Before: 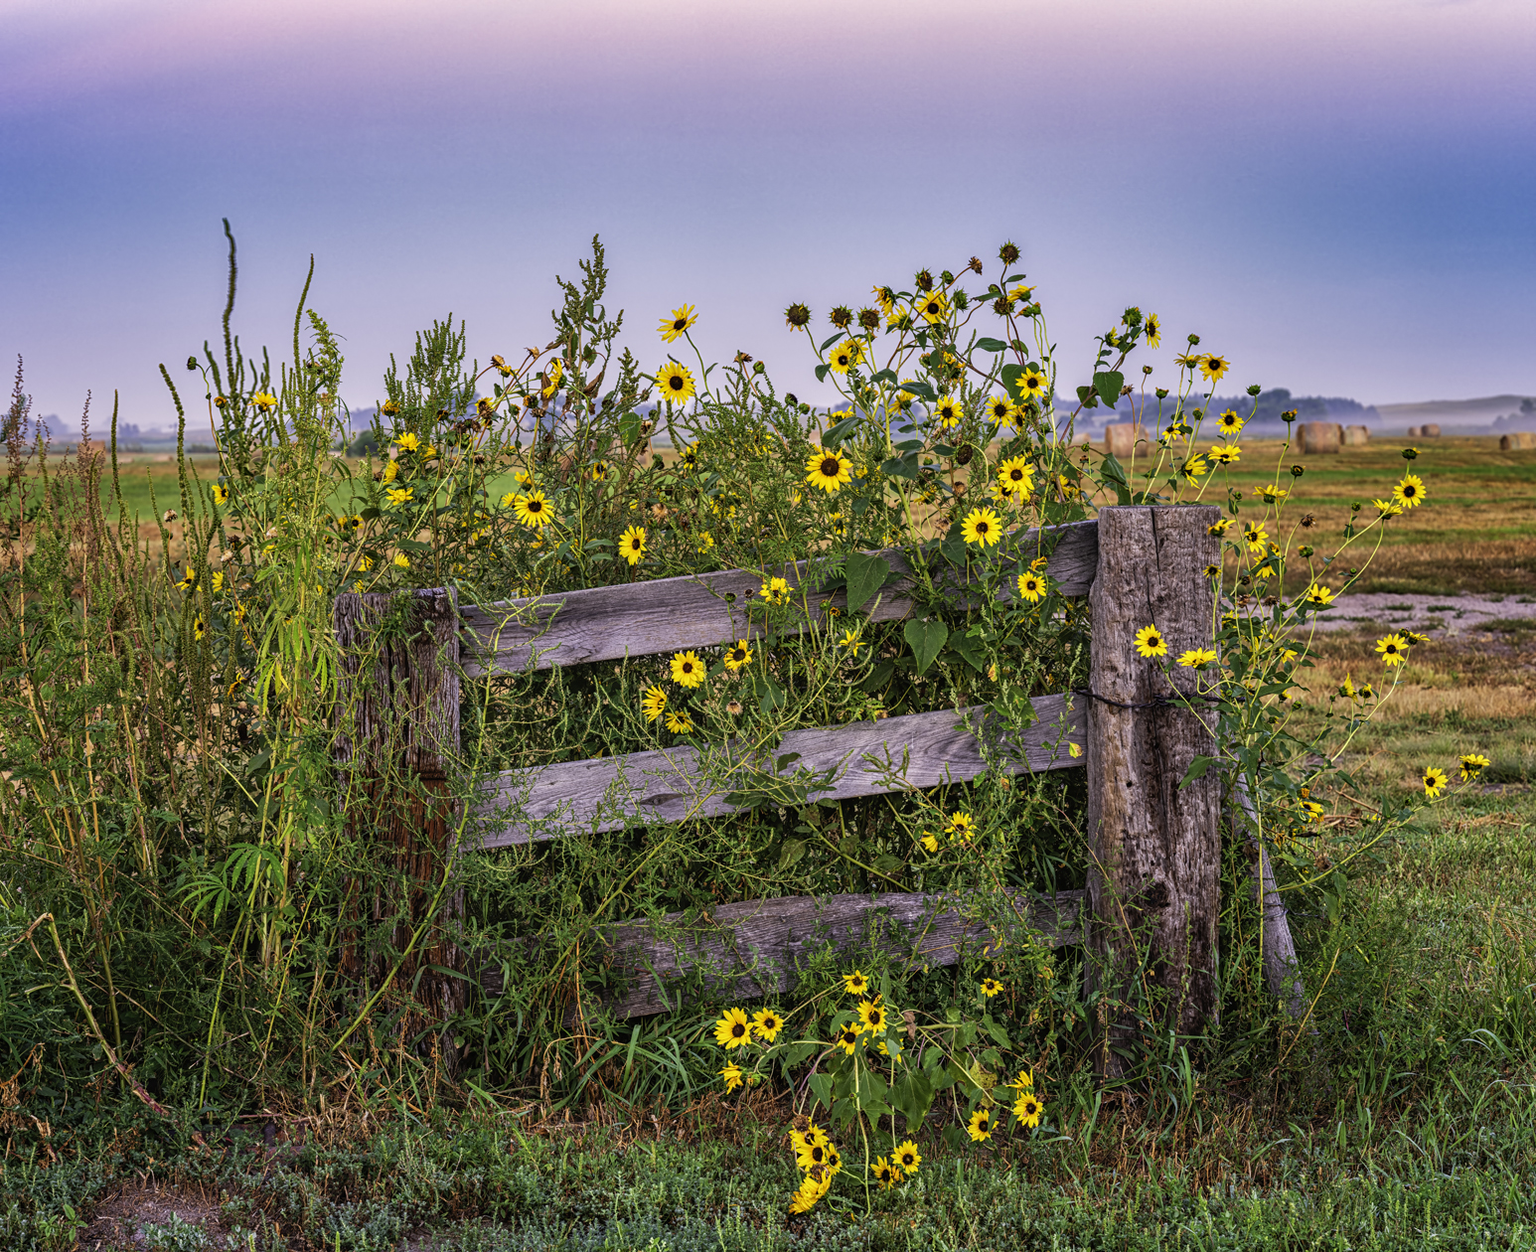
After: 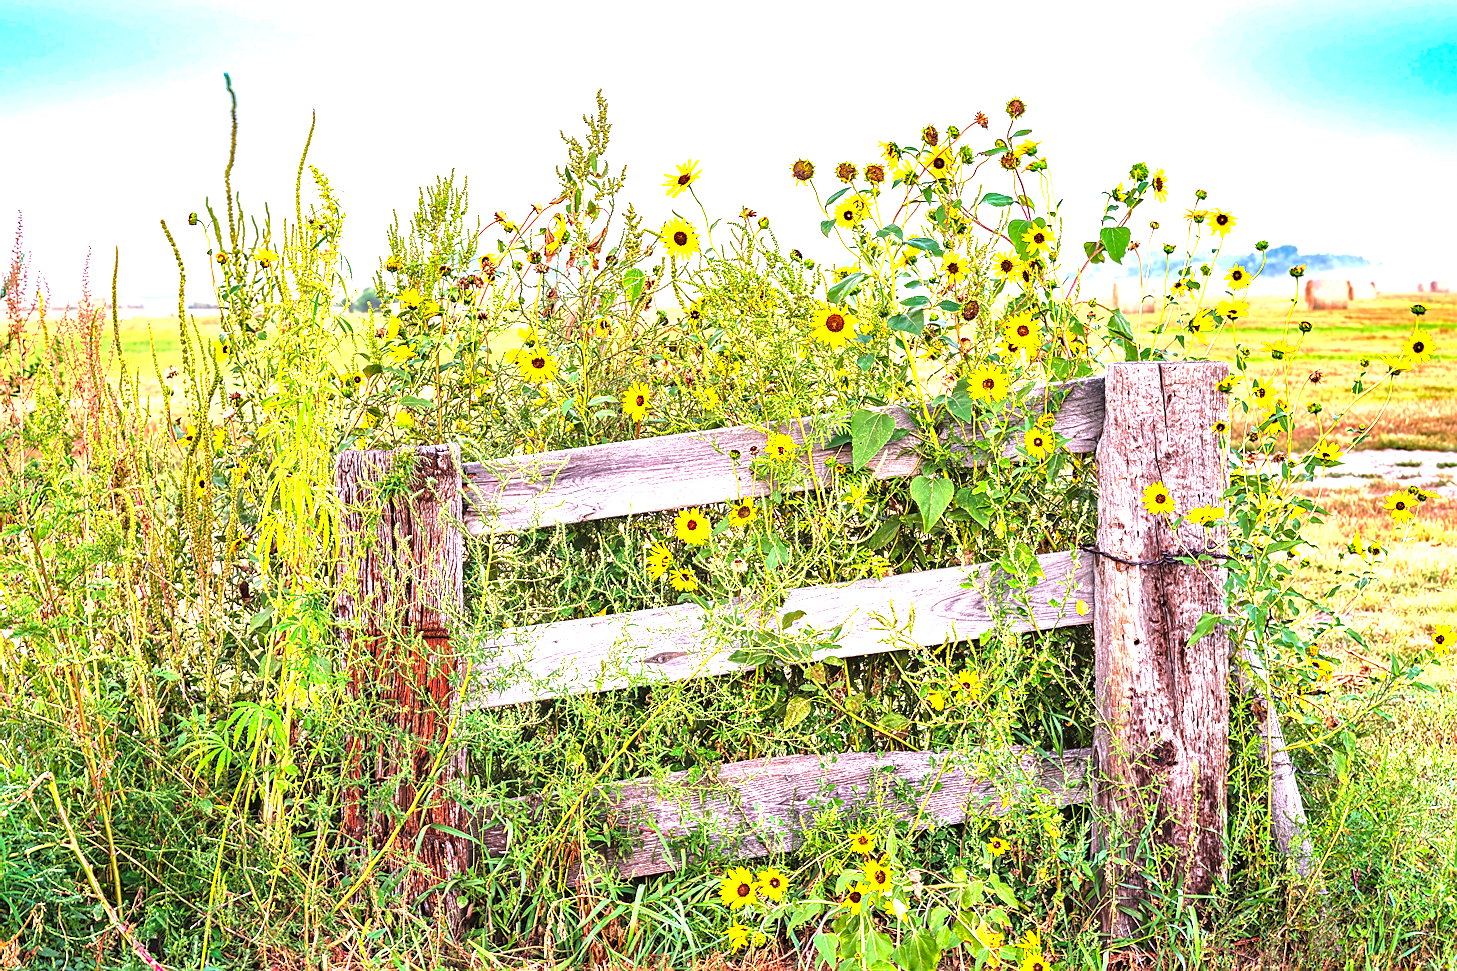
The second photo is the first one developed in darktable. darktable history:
sharpen: radius 0.969, amount 0.604
crop and rotate: angle 0.03°, top 11.643%, right 5.651%, bottom 11.189%
exposure: black level correction 0, exposure 1.55 EV, compensate exposure bias true, compensate highlight preservation false
local contrast: mode bilateral grid, contrast 20, coarseness 50, detail 141%, midtone range 0.2
